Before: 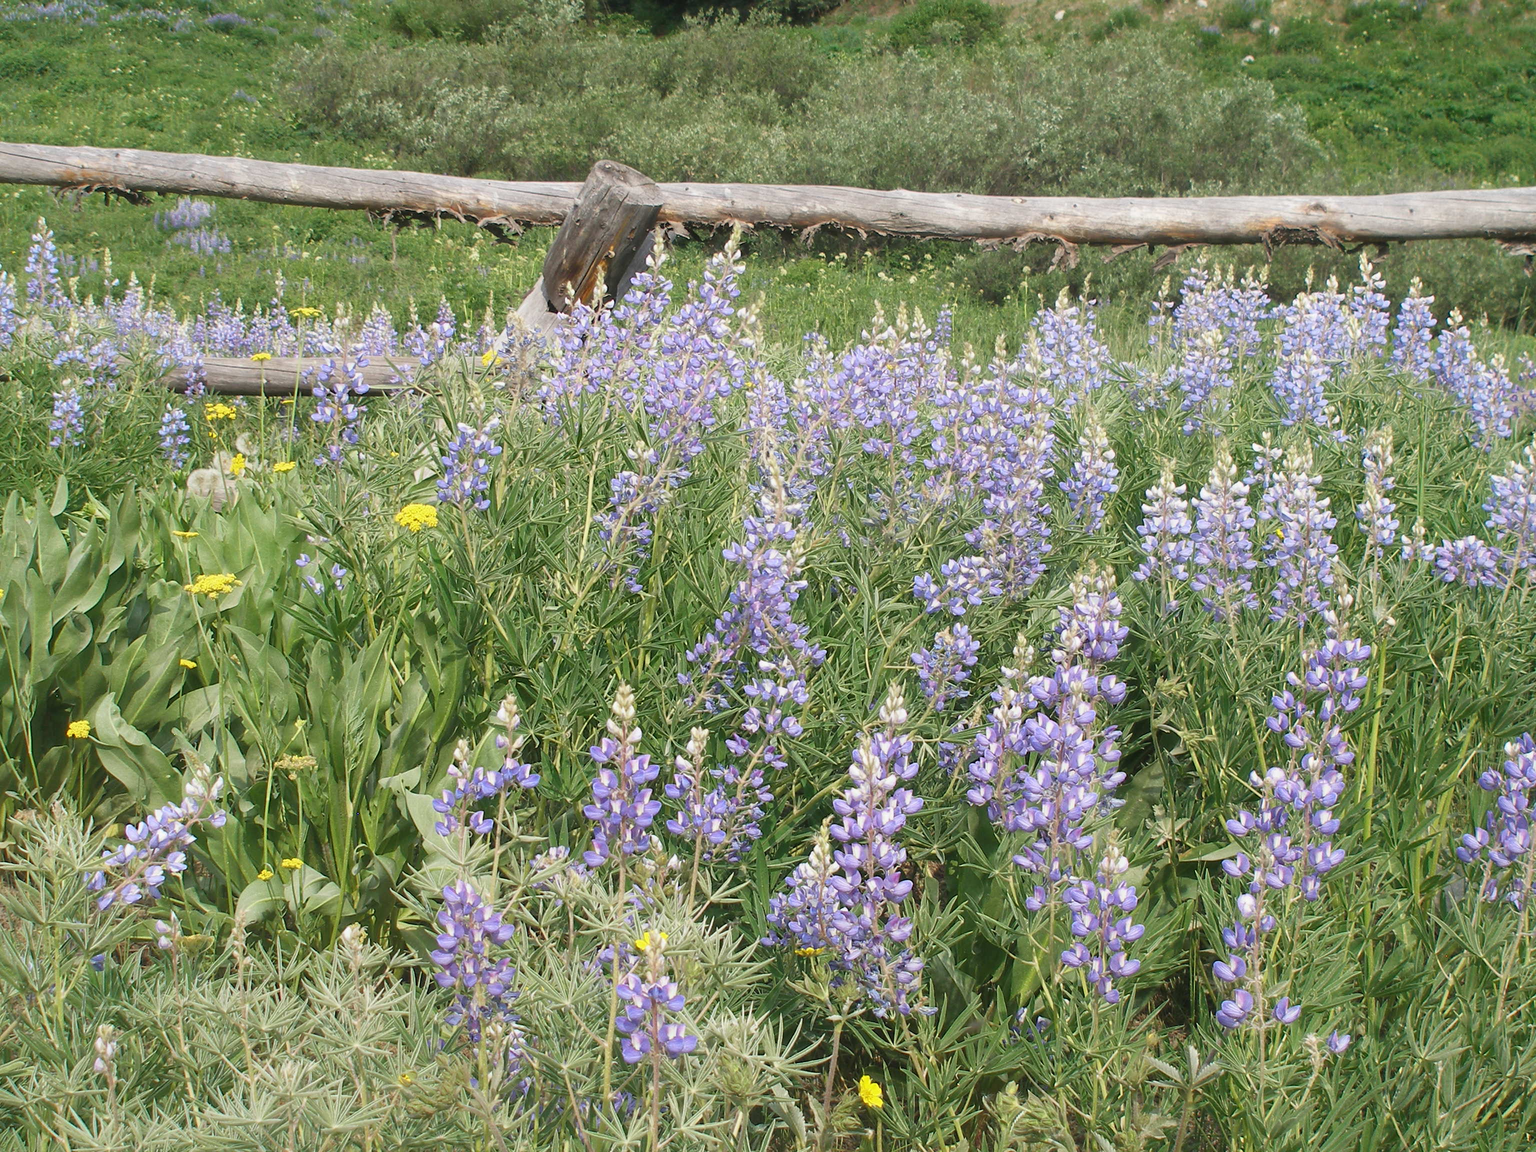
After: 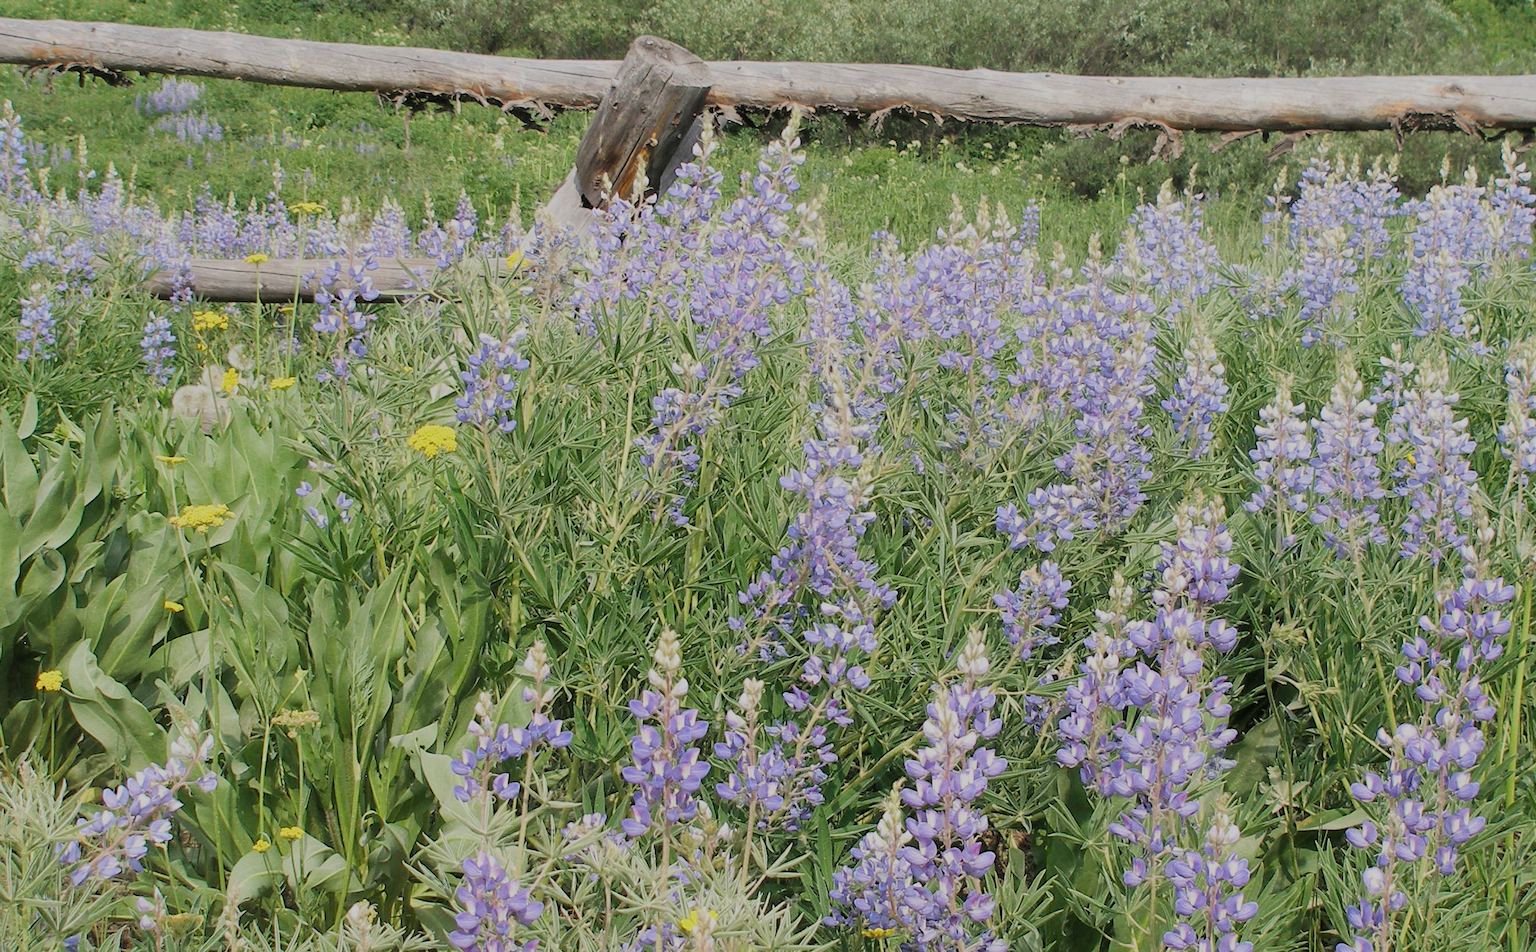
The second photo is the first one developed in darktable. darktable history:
crop and rotate: left 2.309%, top 11.237%, right 9.446%, bottom 15.78%
tone equalizer: edges refinement/feathering 500, mask exposure compensation -1.57 EV, preserve details no
filmic rgb: black relative exposure -6.85 EV, white relative exposure 5.88 EV, hardness 2.72
